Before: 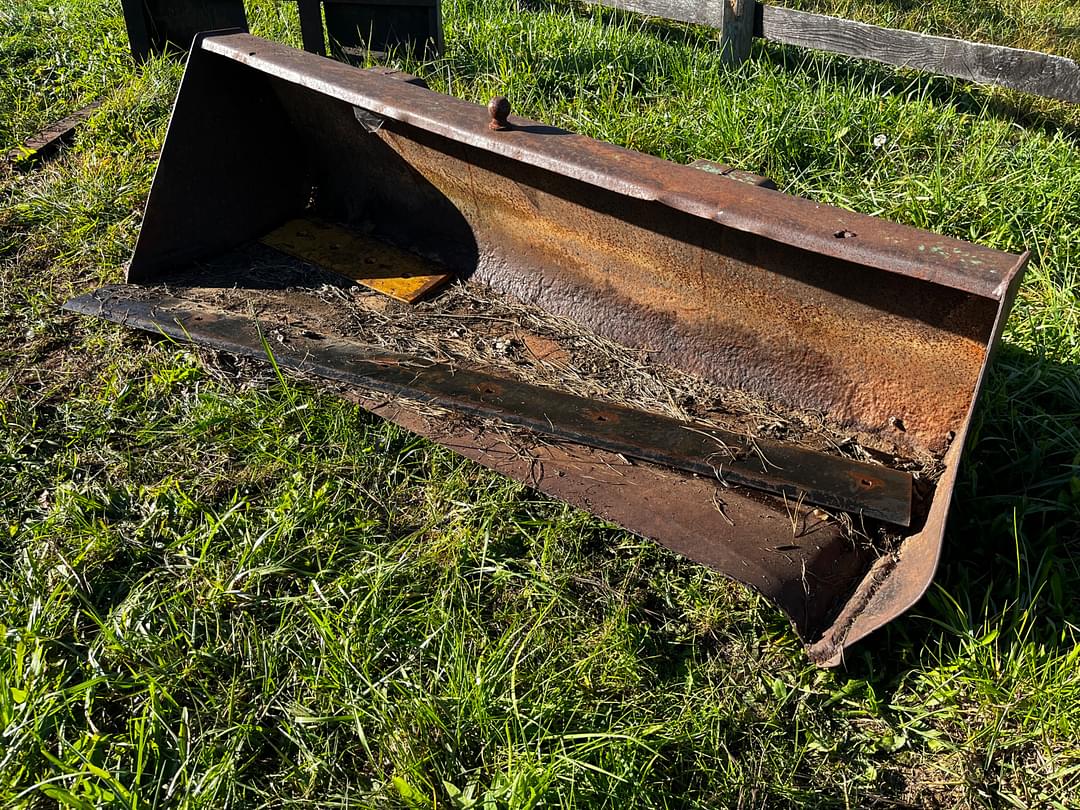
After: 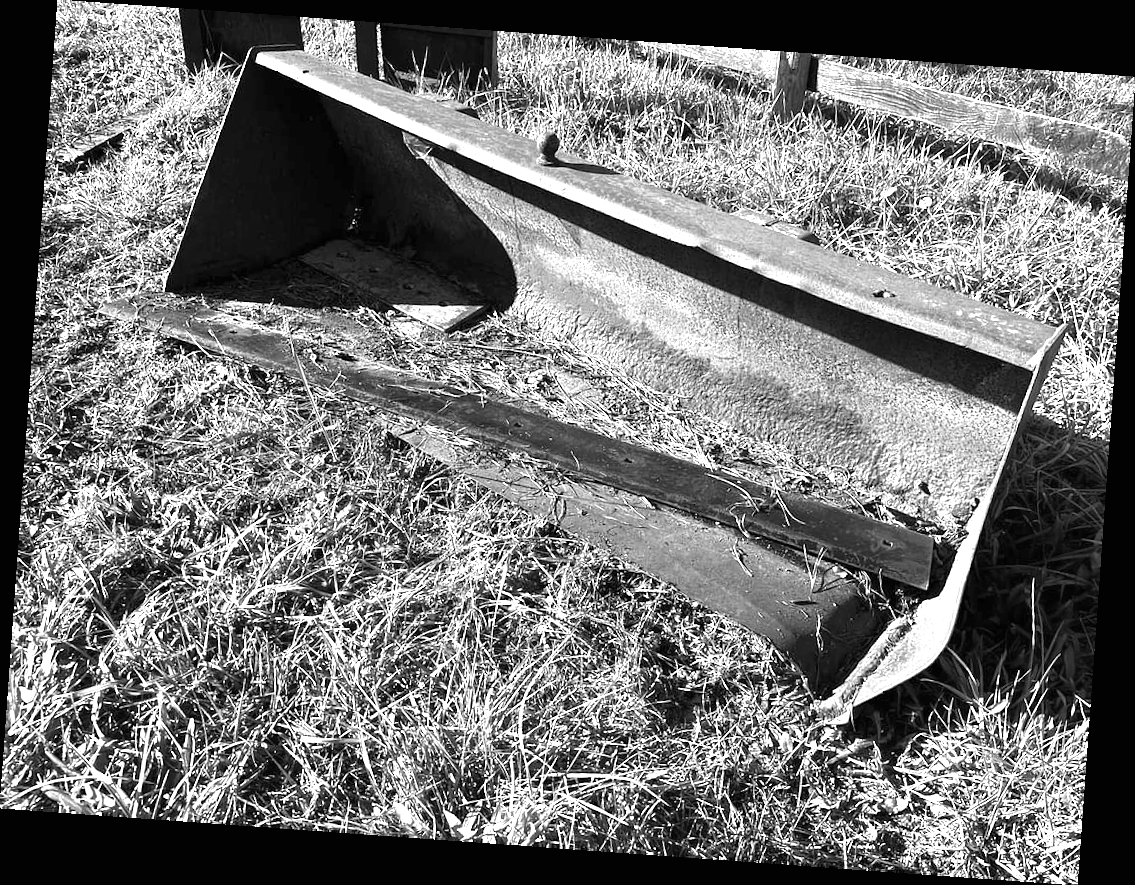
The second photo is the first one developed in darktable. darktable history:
monochrome: a 32, b 64, size 2.3, highlights 1
shadows and highlights: shadows -23.08, highlights 46.15, soften with gaussian
exposure: black level correction 0, exposure 1.5 EV, compensate highlight preservation false
rotate and perspective: rotation 4.1°, automatic cropping off
